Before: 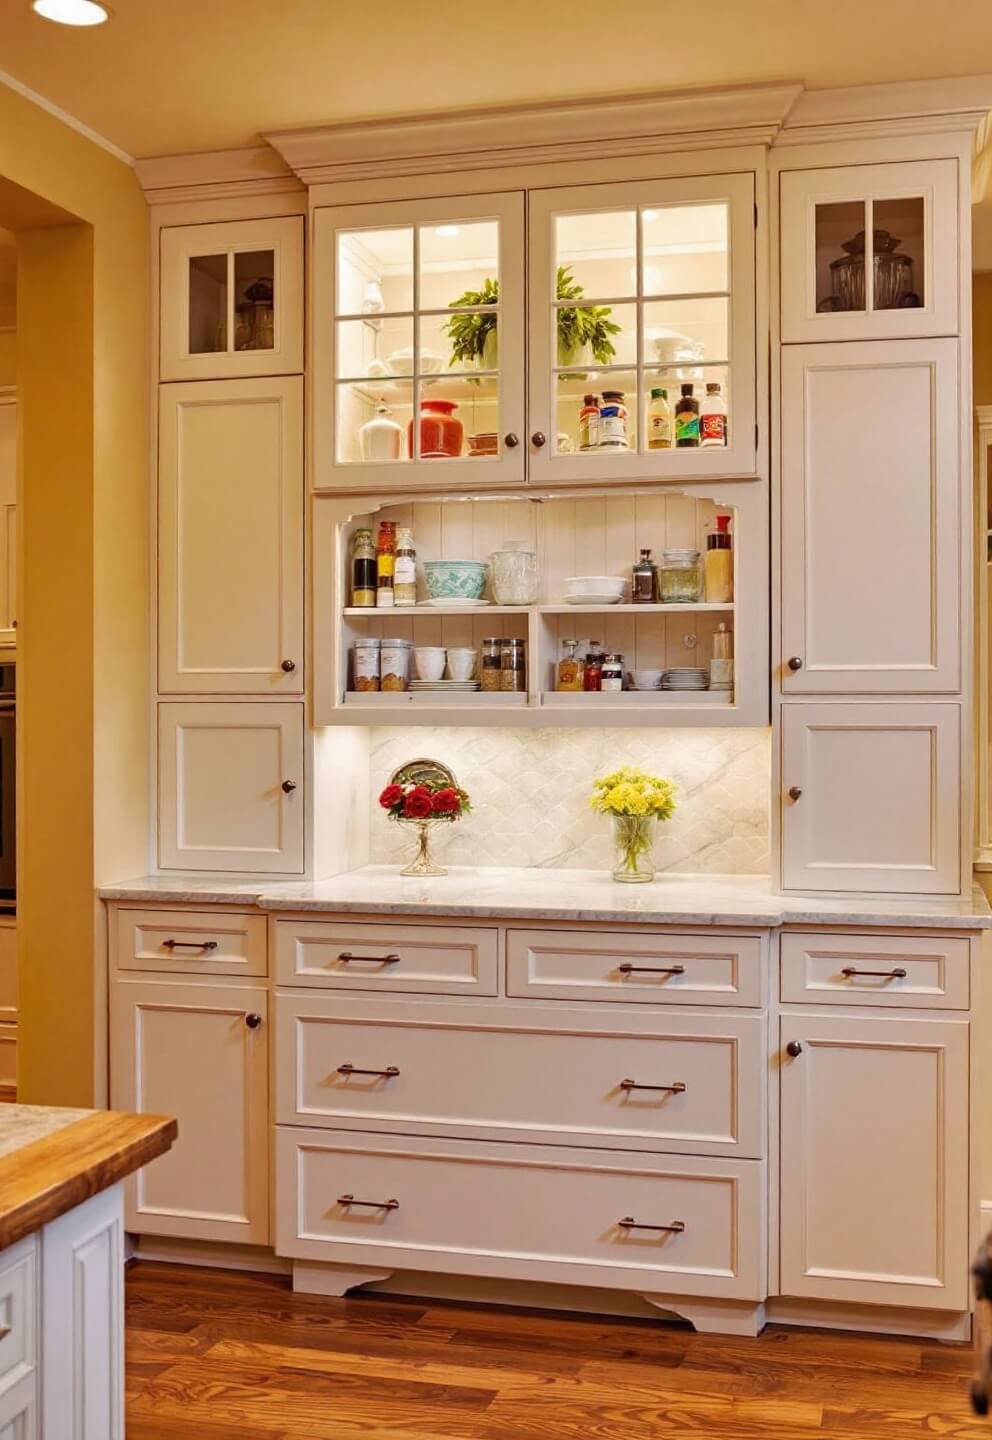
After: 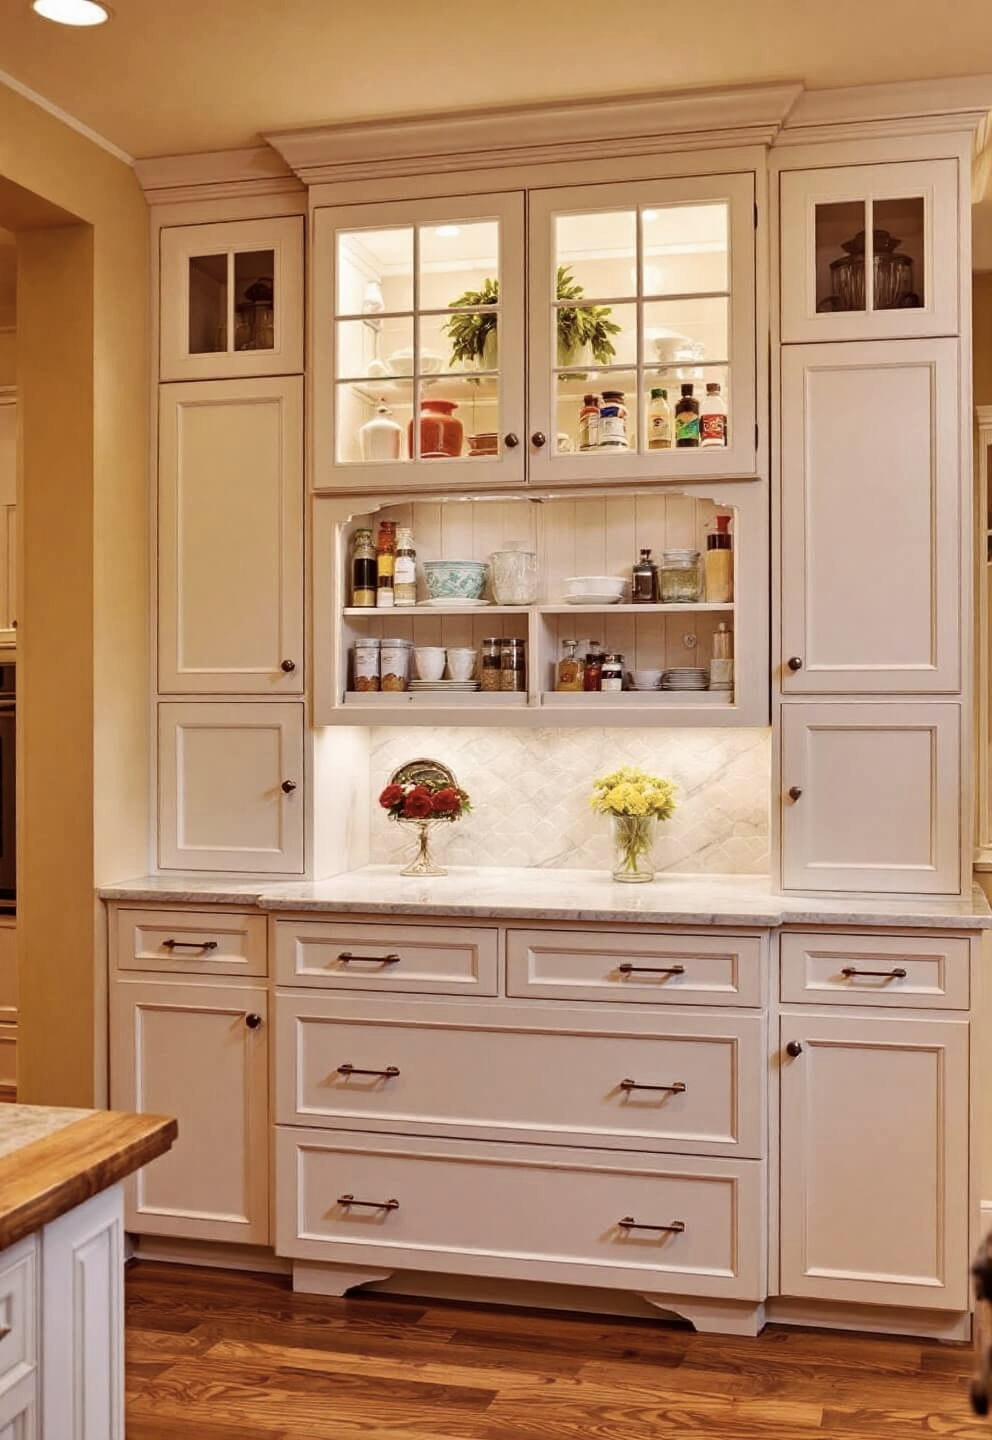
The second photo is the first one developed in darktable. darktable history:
rgb levels: mode RGB, independent channels, levels [[0, 0.5, 1], [0, 0.521, 1], [0, 0.536, 1]]
contrast brightness saturation: contrast 0.1, saturation -0.3
rotate and perspective: automatic cropping off
